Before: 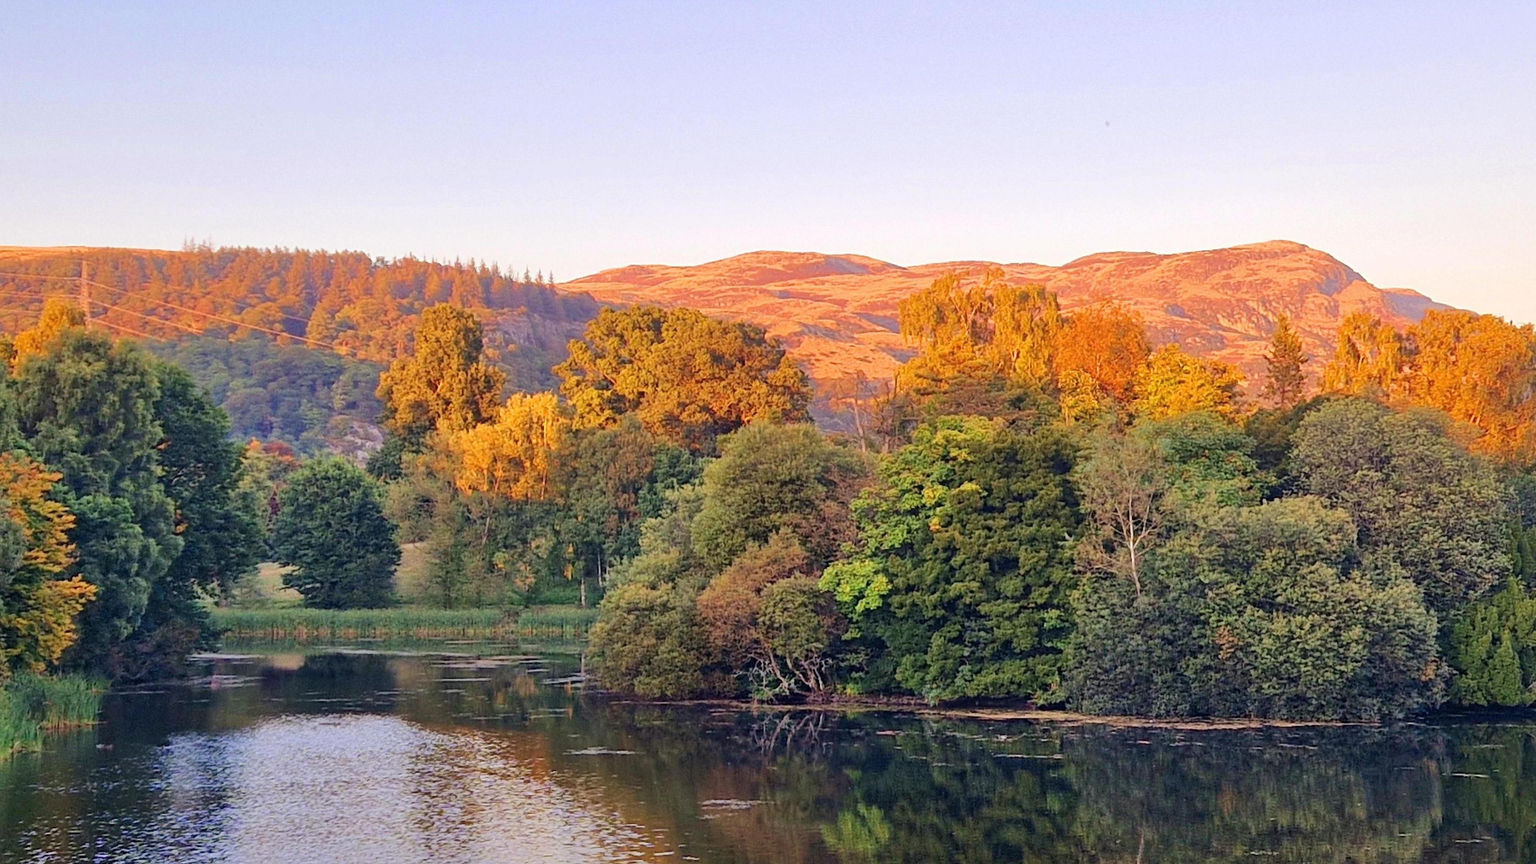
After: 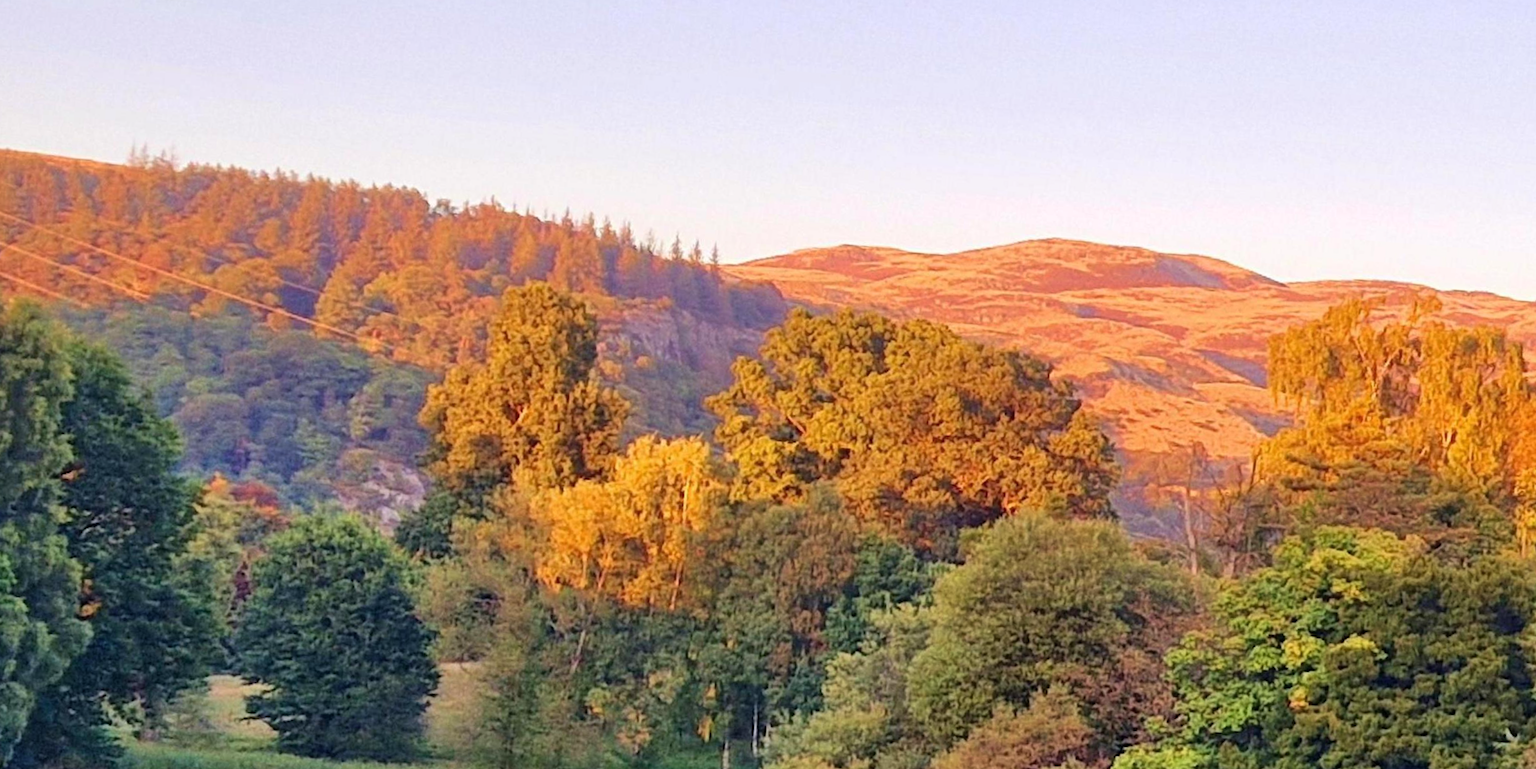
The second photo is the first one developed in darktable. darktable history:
crop and rotate: angle -4.53°, left 2.008%, top 6.684%, right 27.243%, bottom 30.25%
exposure: black level correction 0, compensate highlight preservation false
velvia: strength 15.36%
